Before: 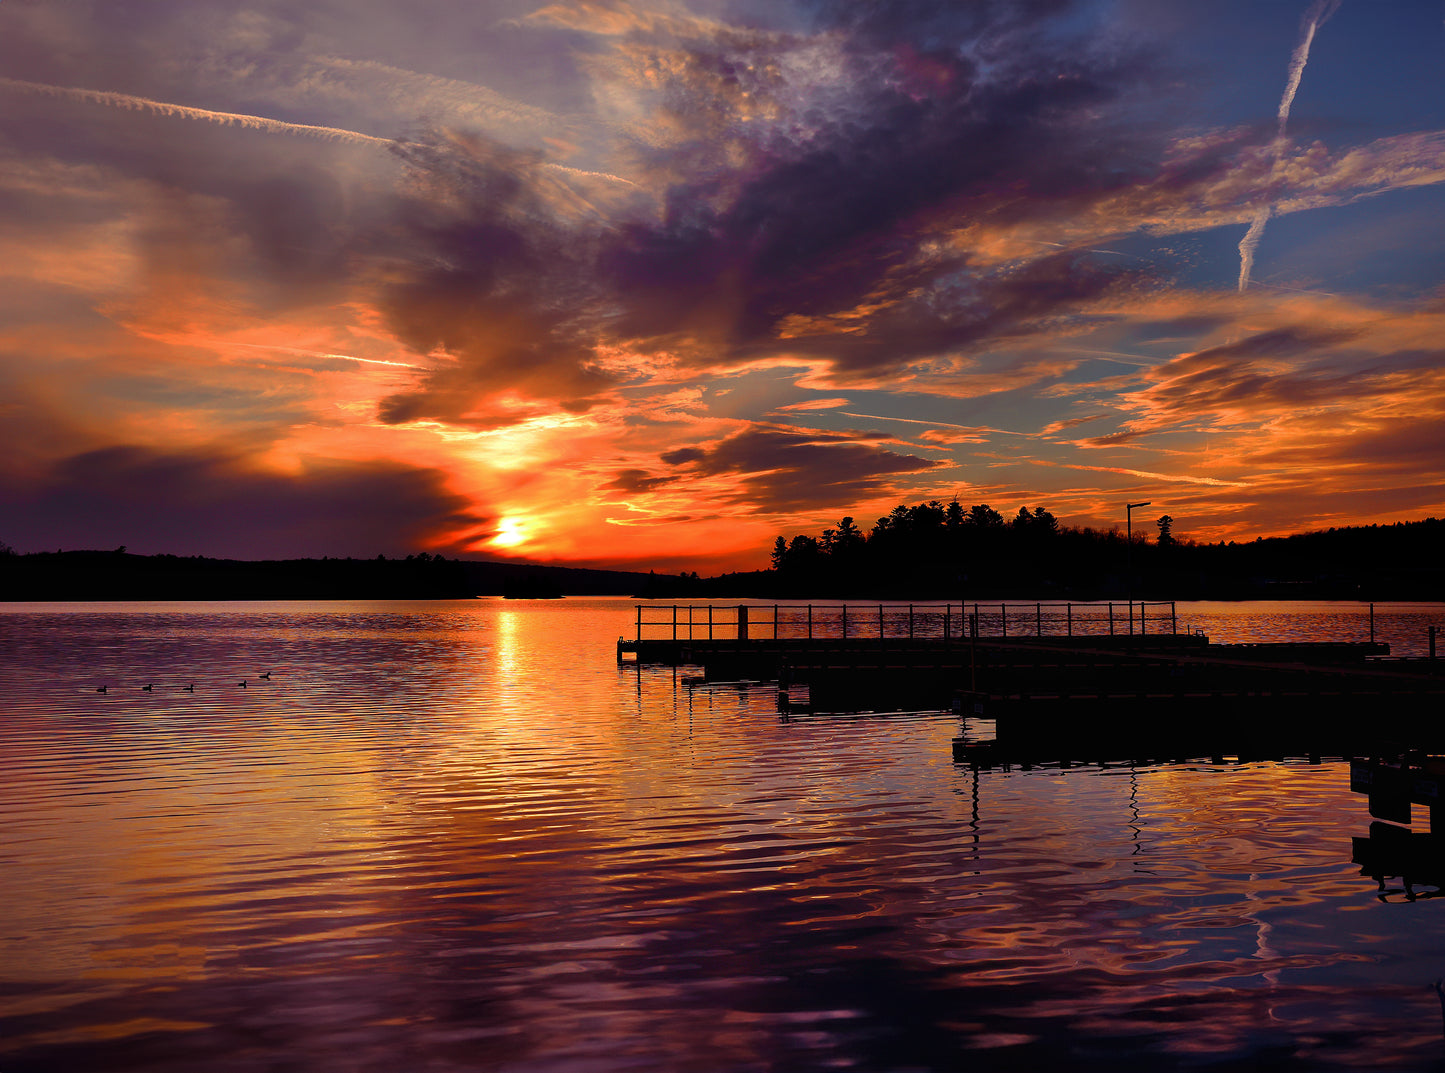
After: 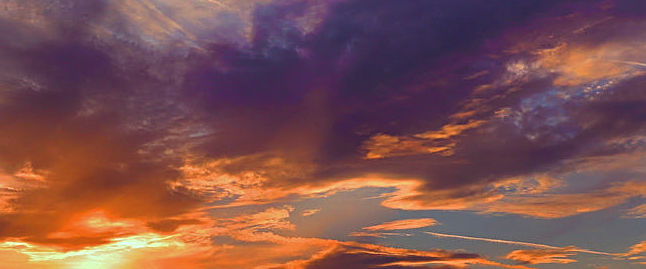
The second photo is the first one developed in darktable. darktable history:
contrast brightness saturation: saturation 0.18
shadows and highlights: highlights color adjustment 0%, soften with gaussian
sharpen: on, module defaults
white balance: red 0.924, blue 1.095
tone curve: curves: ch0 [(0, 0) (0.003, 0.018) (0.011, 0.024) (0.025, 0.038) (0.044, 0.067) (0.069, 0.098) (0.1, 0.13) (0.136, 0.165) (0.177, 0.205) (0.224, 0.249) (0.277, 0.304) (0.335, 0.365) (0.399, 0.432) (0.468, 0.505) (0.543, 0.579) (0.623, 0.652) (0.709, 0.725) (0.801, 0.802) (0.898, 0.876) (1, 1)], preserve colors none
crop: left 28.64%, top 16.832%, right 26.637%, bottom 58.055%
